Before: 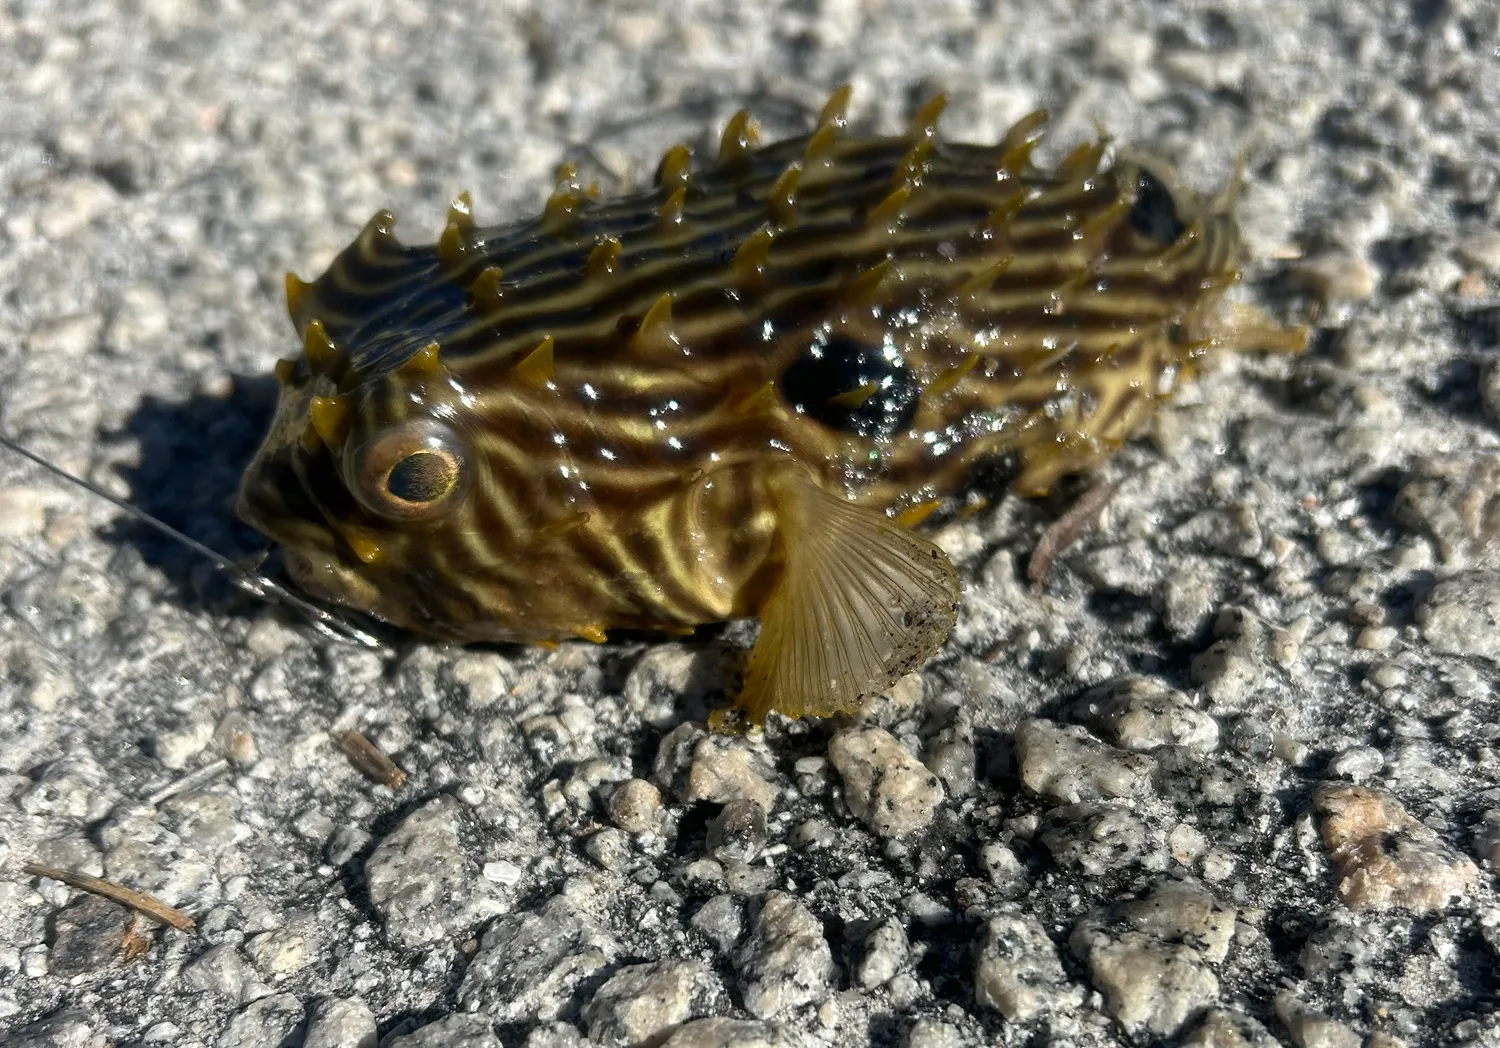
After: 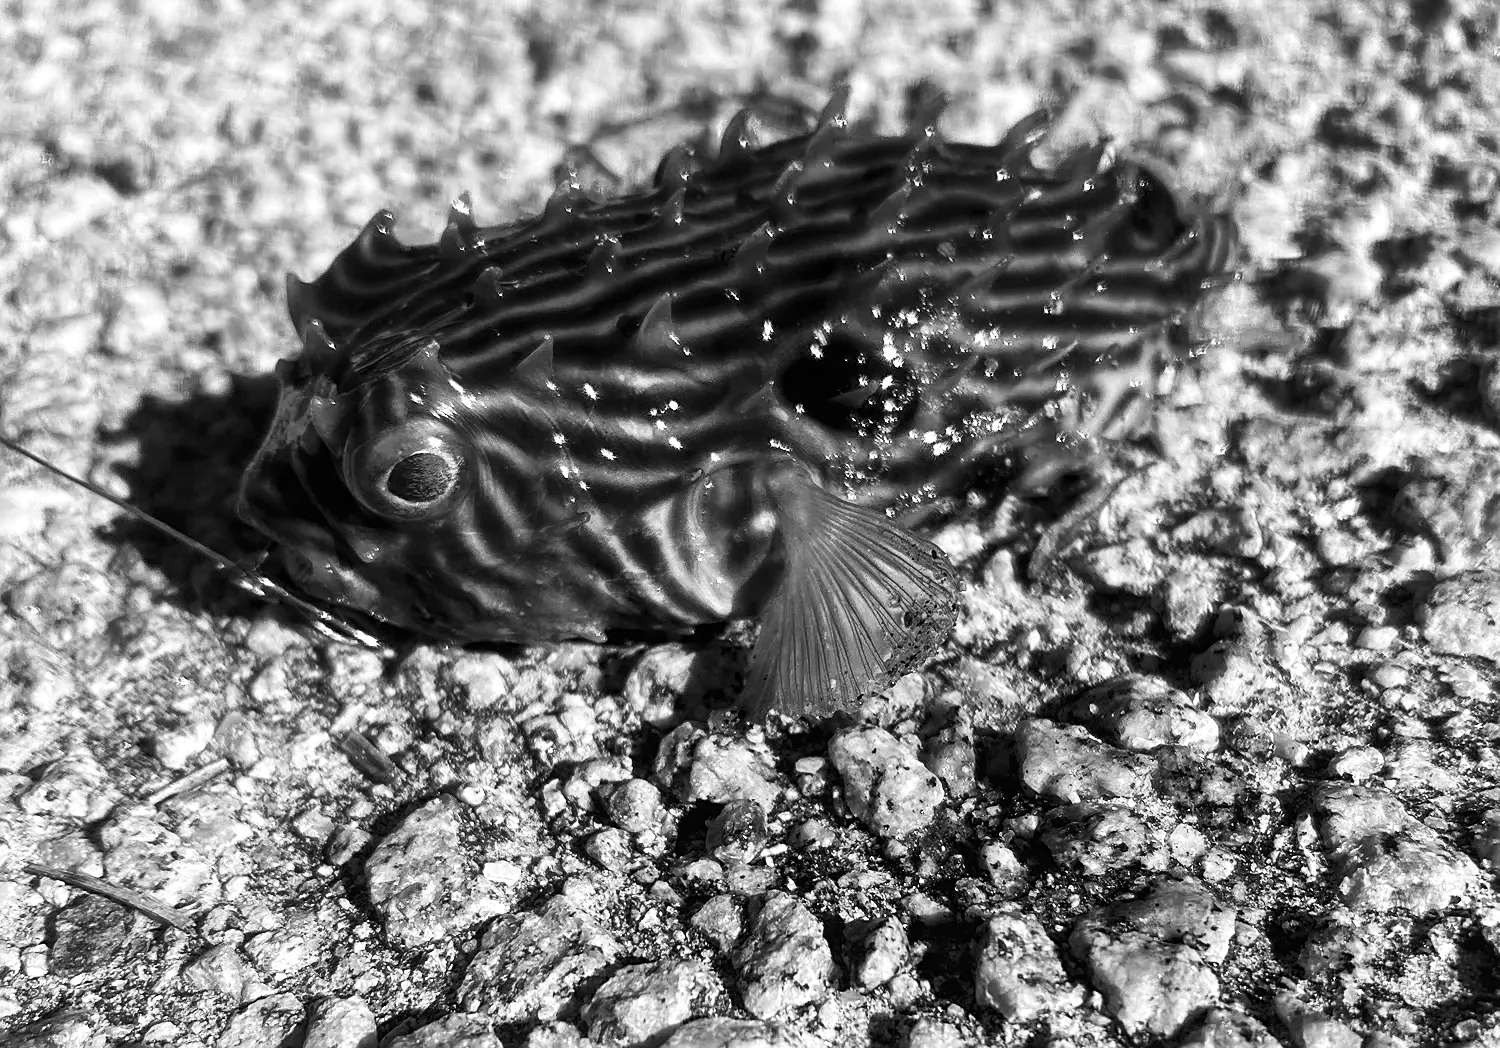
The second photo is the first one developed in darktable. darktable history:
sharpen: on, module defaults
color balance: lift [1.003, 0.993, 1.001, 1.007], gamma [1.018, 1.072, 0.959, 0.928], gain [0.974, 0.873, 1.031, 1.127]
contrast brightness saturation: contrast 0.4, brightness 0.05, saturation 0.25
shadows and highlights: on, module defaults
local contrast: highlights 100%, shadows 100%, detail 120%, midtone range 0.2
monochrome: on, module defaults
